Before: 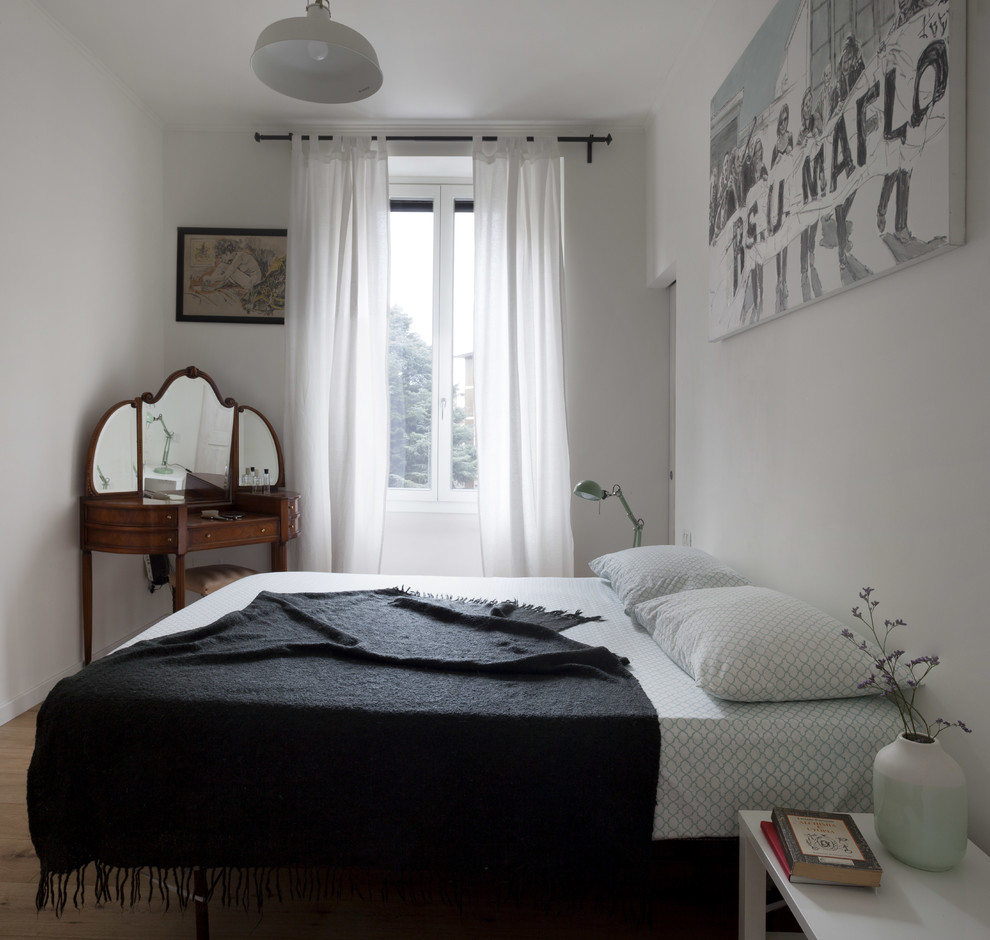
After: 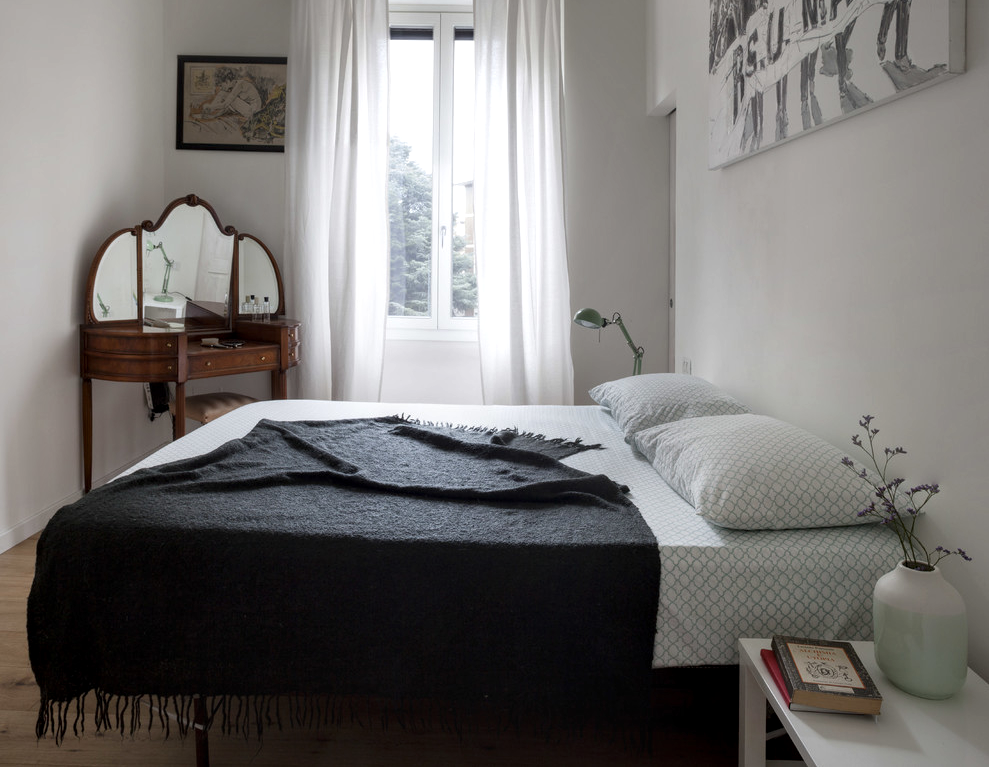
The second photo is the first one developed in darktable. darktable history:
exposure: exposure 0.123 EV, compensate exposure bias true, compensate highlight preservation false
local contrast: on, module defaults
crop and rotate: top 18.3%
